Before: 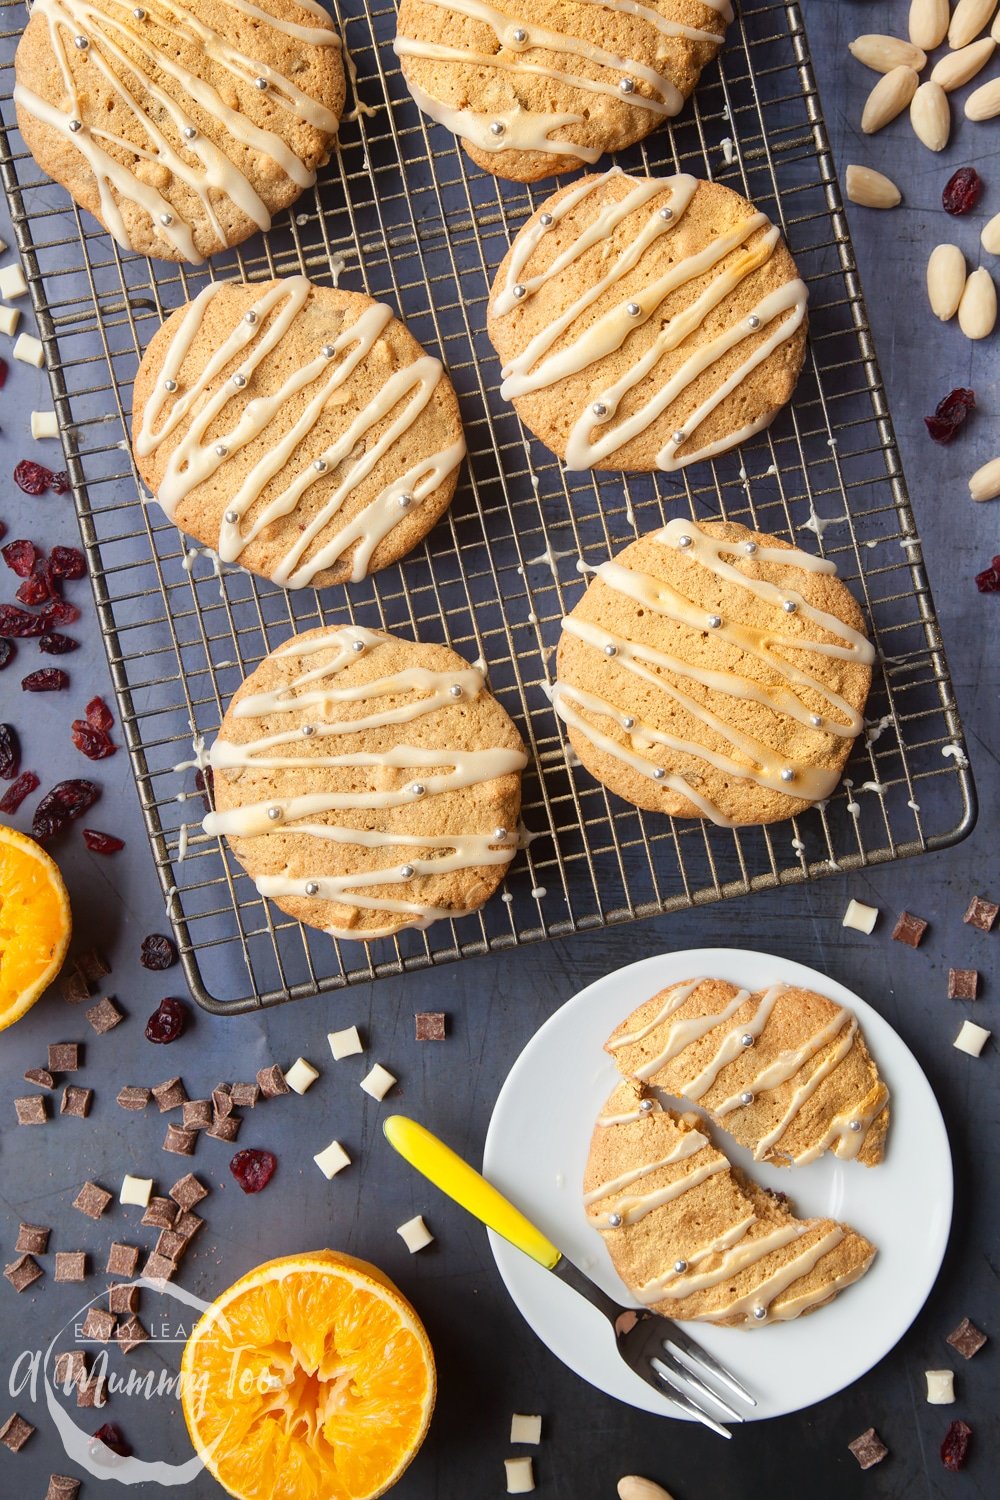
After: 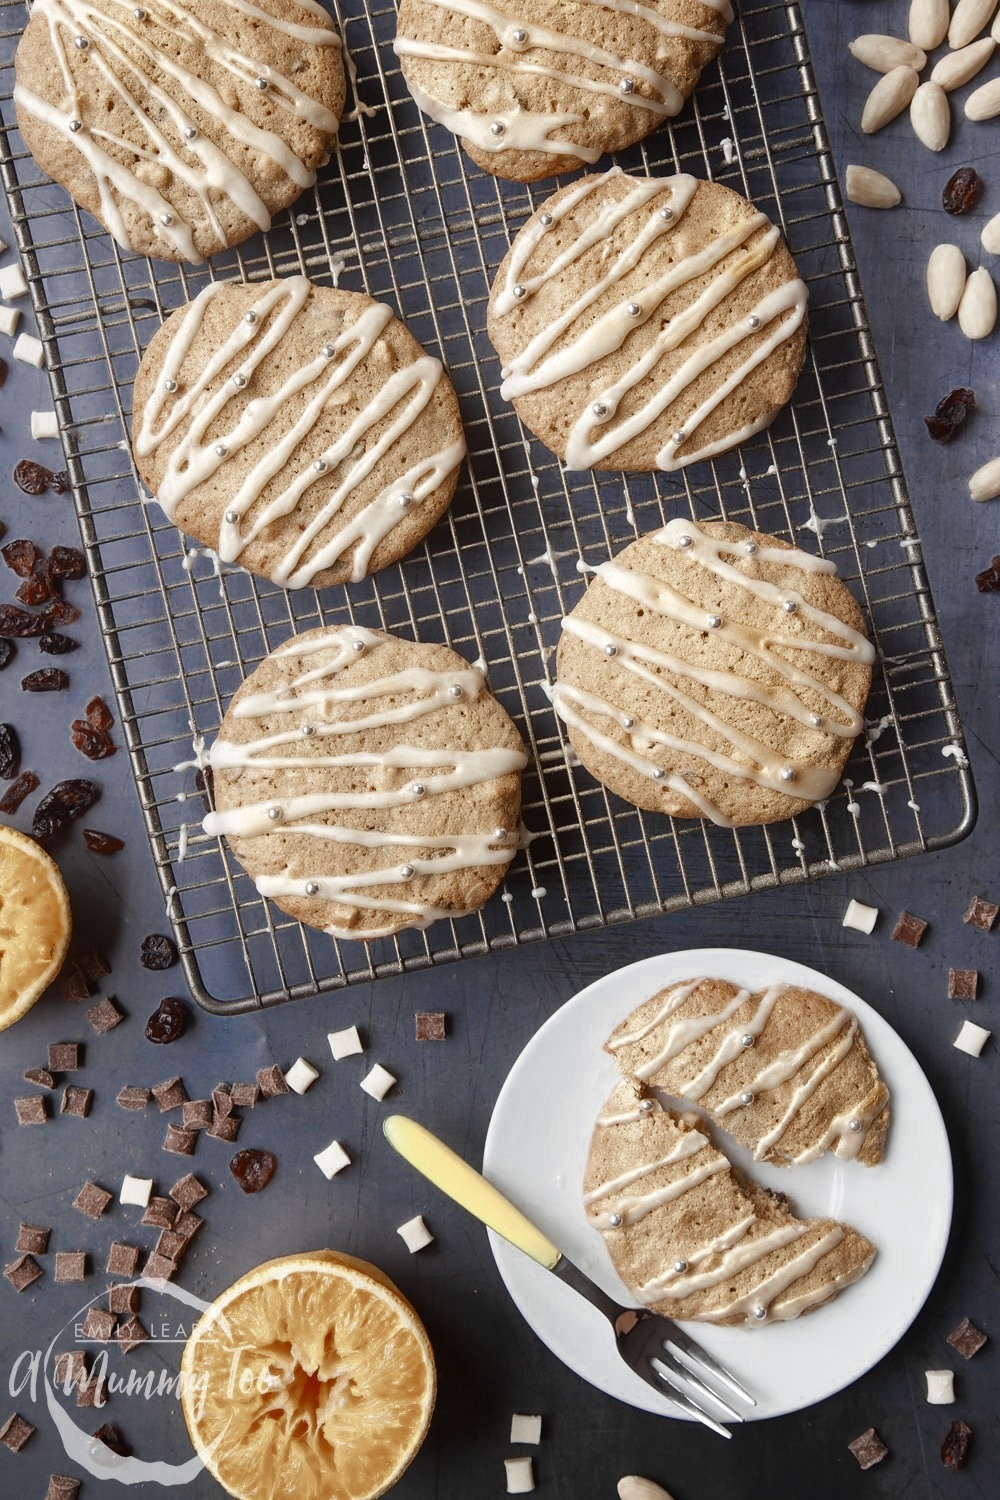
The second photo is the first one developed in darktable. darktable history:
shadows and highlights: shadows -9.51, white point adjustment 1.45, highlights 8.78
color zones: curves: ch0 [(0, 0.5) (0.125, 0.4) (0.25, 0.5) (0.375, 0.4) (0.5, 0.4) (0.625, 0.35) (0.75, 0.35) (0.875, 0.5)]; ch1 [(0, 0.35) (0.125, 0.45) (0.25, 0.35) (0.375, 0.35) (0.5, 0.35) (0.625, 0.35) (0.75, 0.45) (0.875, 0.35)]; ch2 [(0, 0.6) (0.125, 0.5) (0.25, 0.5) (0.375, 0.6) (0.5, 0.6) (0.625, 0.5) (0.75, 0.5) (0.875, 0.5)], mix 101.32%
